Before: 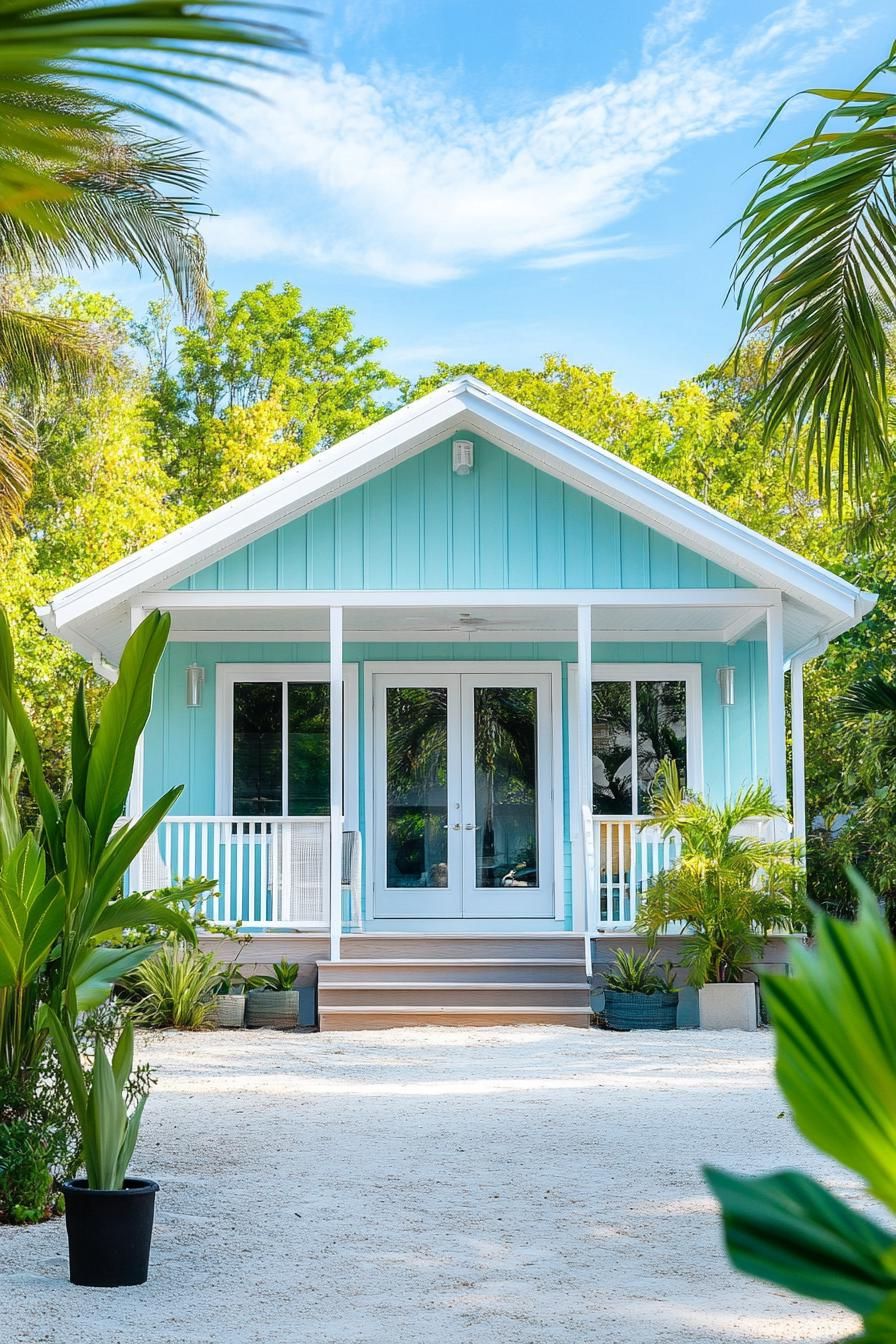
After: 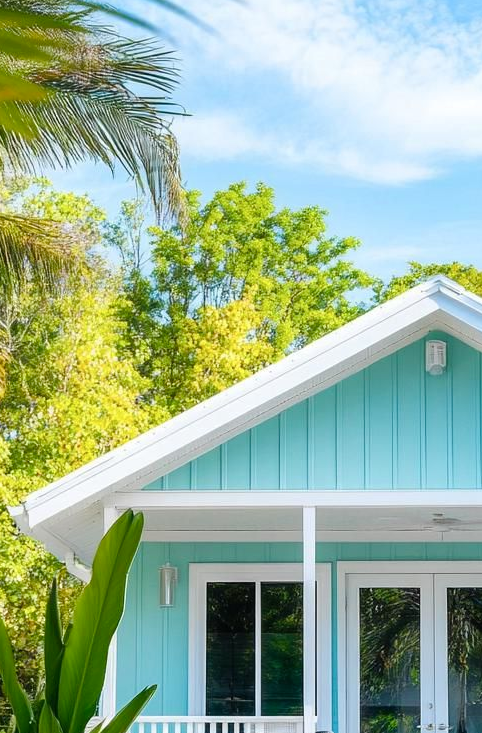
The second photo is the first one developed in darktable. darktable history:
color balance rgb: perceptual saturation grading › global saturation -1.757%, perceptual saturation grading › highlights -6.998%, perceptual saturation grading › mid-tones 8.336%, perceptual saturation grading › shadows 4.5%, global vibrance 20%
crop and rotate: left 3.033%, top 7.499%, right 43.114%, bottom 37.911%
